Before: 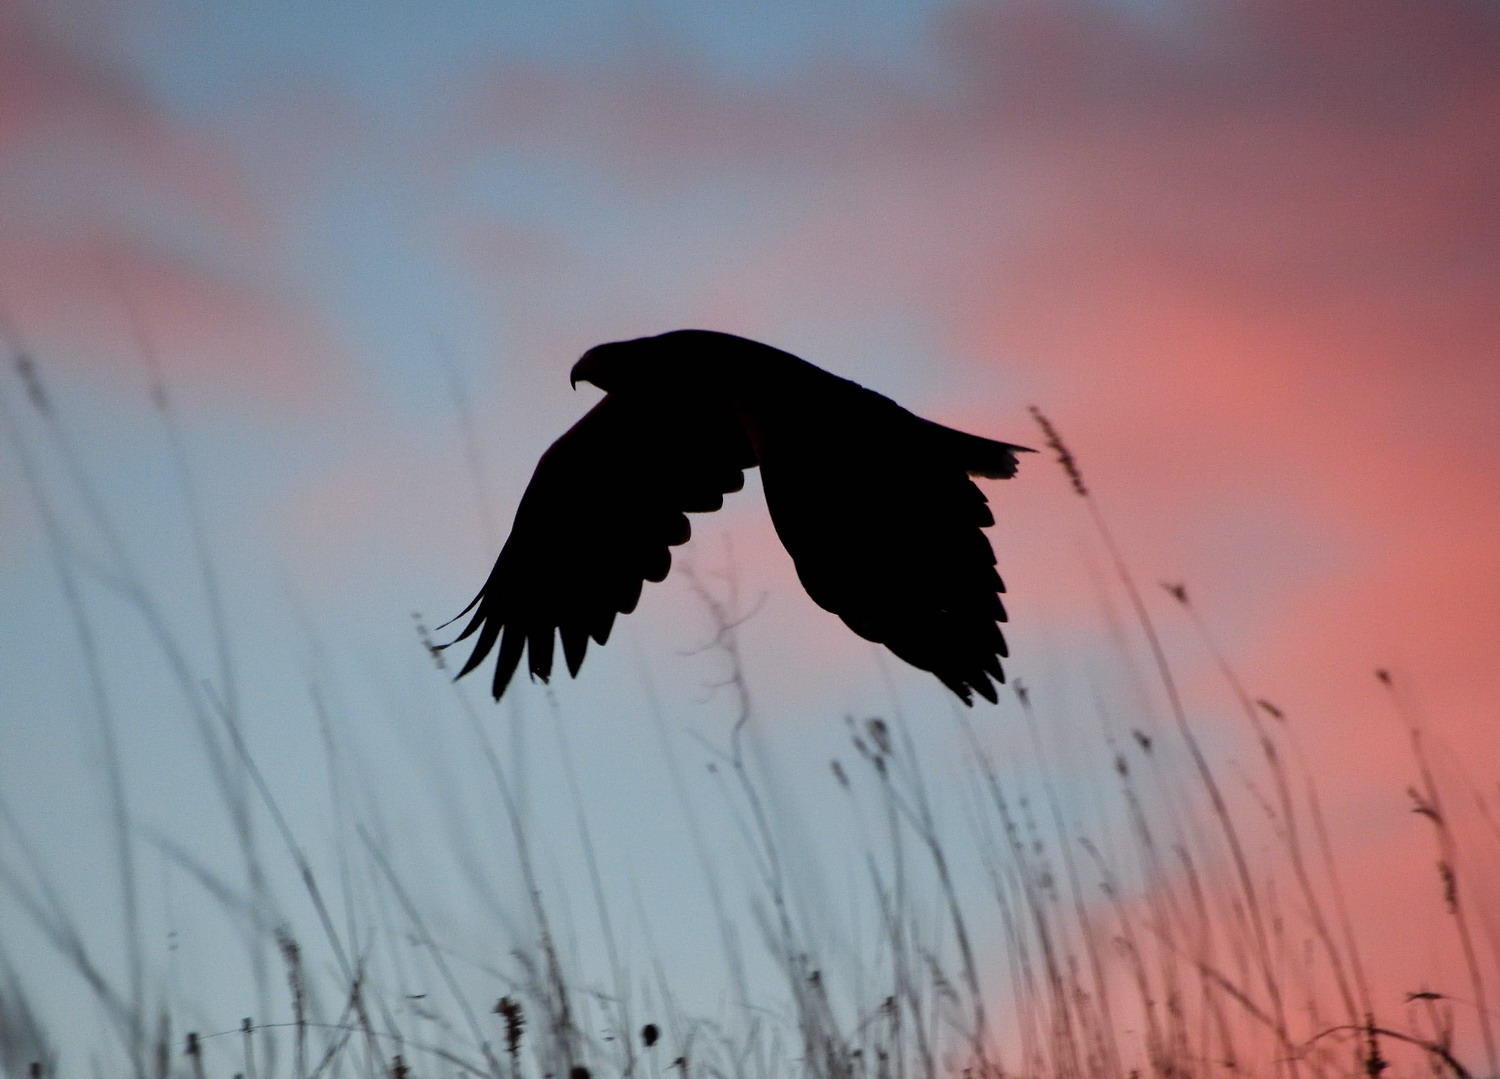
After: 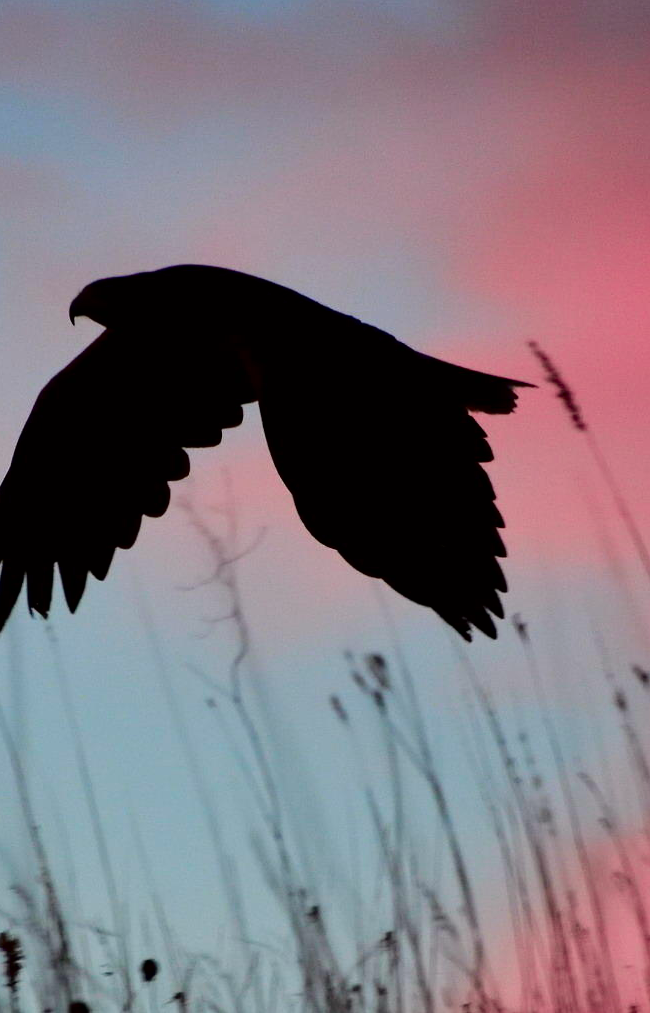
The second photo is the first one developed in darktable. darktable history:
tone curve: curves: ch0 [(0, 0) (0.068, 0.012) (0.183, 0.089) (0.341, 0.283) (0.547, 0.532) (0.828, 0.815) (1, 0.983)]; ch1 [(0, 0) (0.23, 0.166) (0.34, 0.308) (0.371, 0.337) (0.429, 0.411) (0.477, 0.462) (0.499, 0.5) (0.529, 0.537) (0.559, 0.582) (0.743, 0.798) (1, 1)]; ch2 [(0, 0) (0.431, 0.414) (0.498, 0.503) (0.524, 0.528) (0.568, 0.546) (0.6, 0.597) (0.634, 0.645) (0.728, 0.742) (1, 1)], color space Lab, independent channels, preserve colors none
crop: left 33.452%, top 6.025%, right 23.155%
